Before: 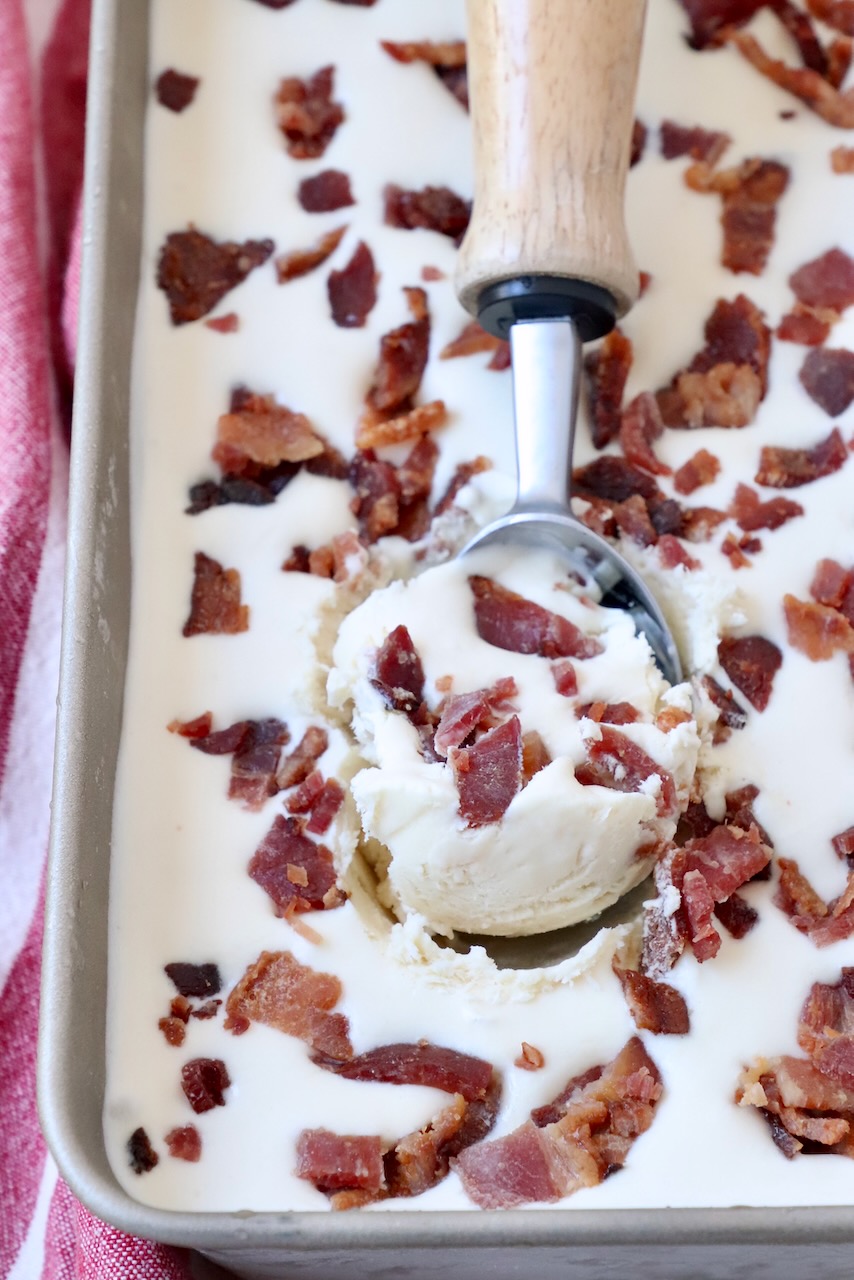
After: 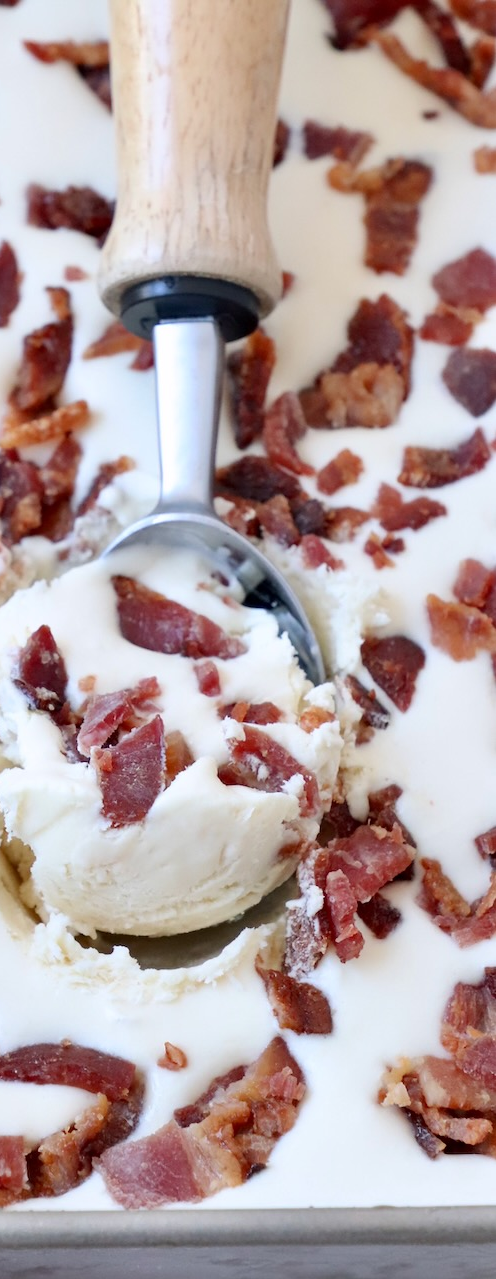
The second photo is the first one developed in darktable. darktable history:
crop: left 41.811%
